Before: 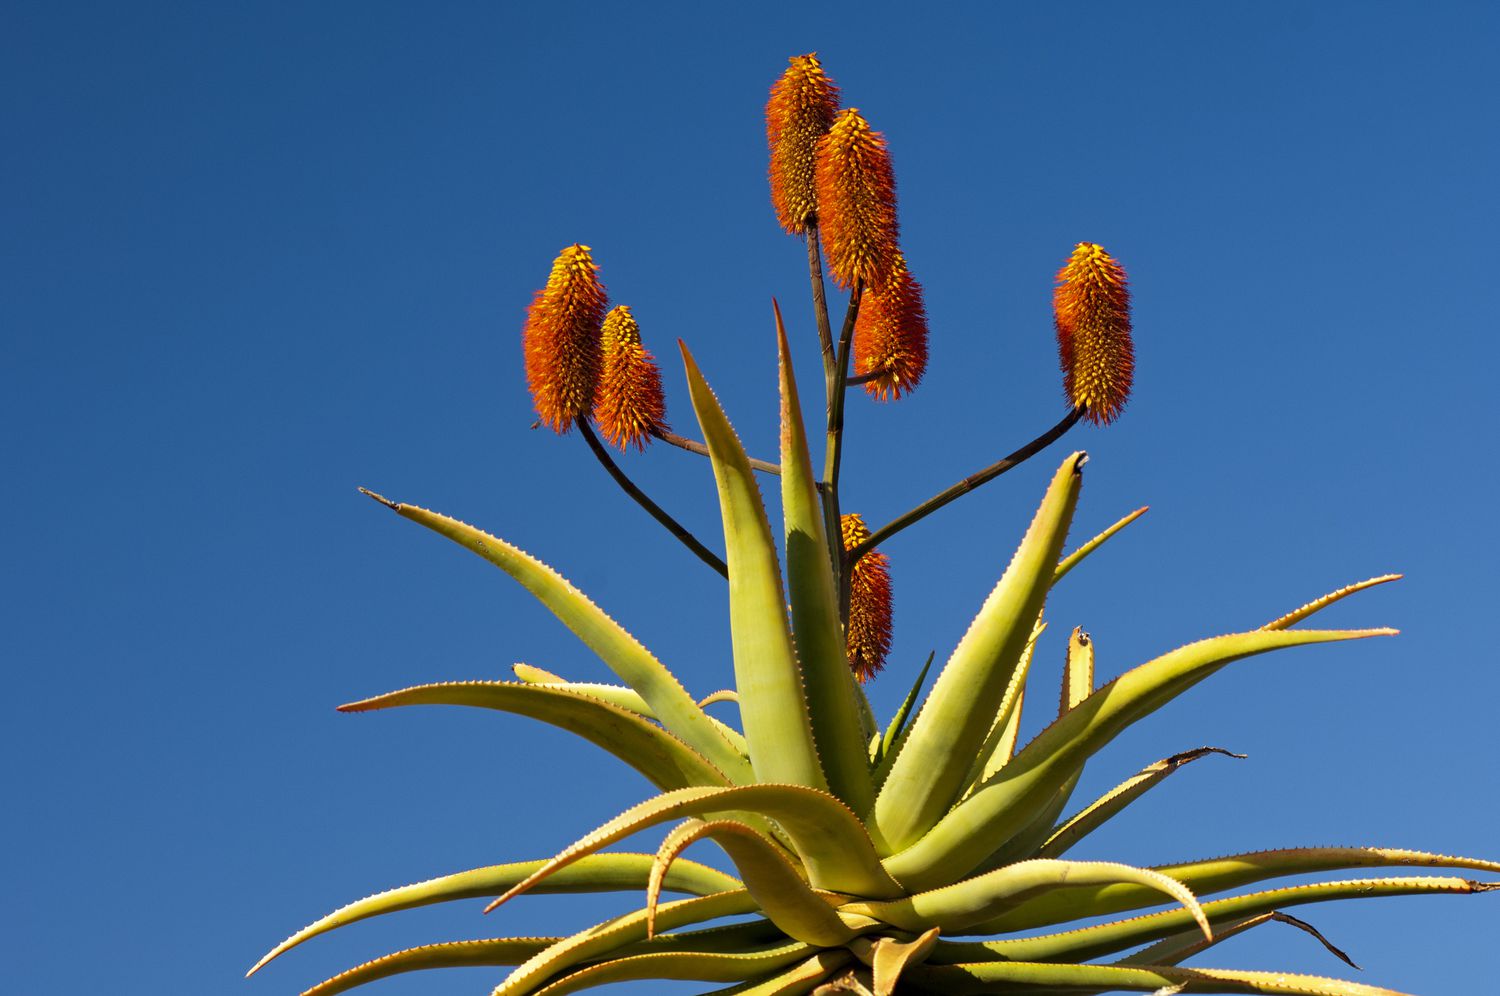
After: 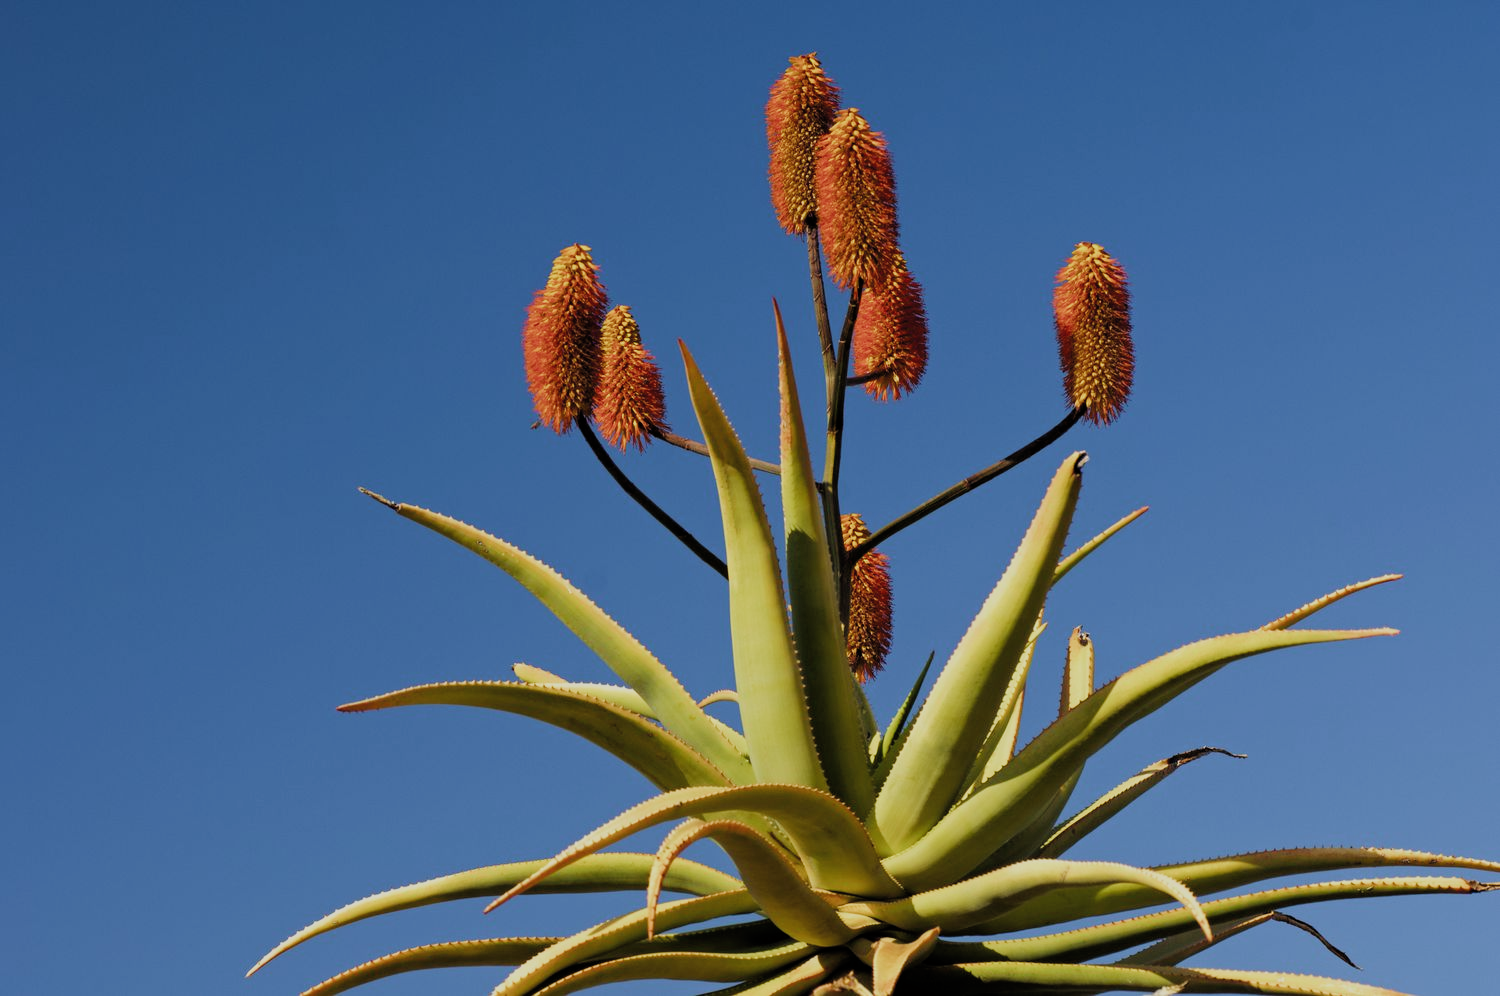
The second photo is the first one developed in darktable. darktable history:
color correction: highlights b* 2.94
filmic rgb: black relative exposure -7.65 EV, white relative exposure 4.56 EV, hardness 3.61, color science v4 (2020)
